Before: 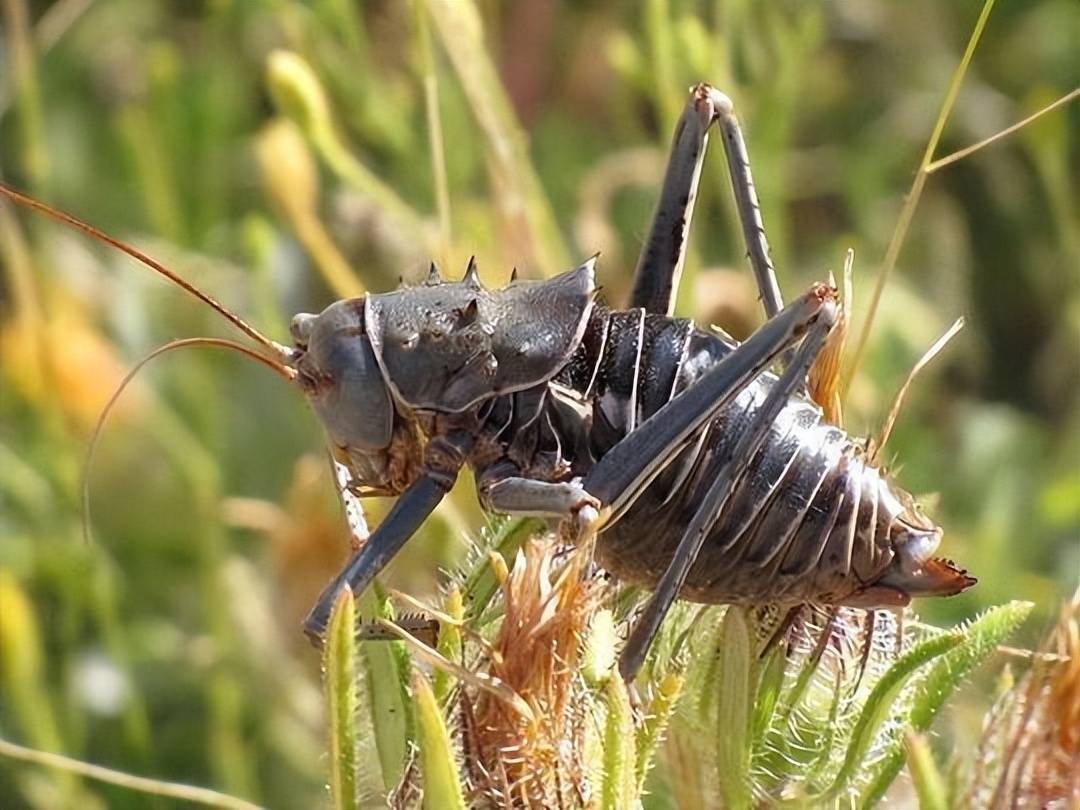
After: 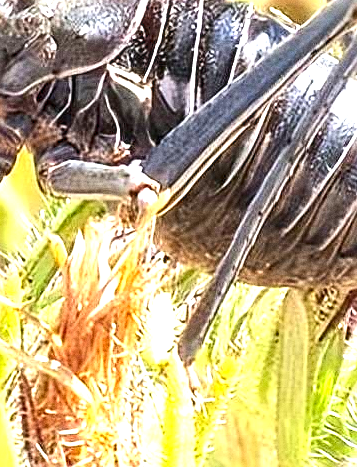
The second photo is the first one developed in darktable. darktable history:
contrast brightness saturation: contrast 0.15, brightness -0.01, saturation 0.1
exposure: black level correction 0, exposure 1.55 EV, compensate exposure bias true, compensate highlight preservation false
sharpen: on, module defaults
local contrast: on, module defaults
grain: on, module defaults
white balance: red 0.986, blue 1.01
crop: left 40.878%, top 39.176%, right 25.993%, bottom 3.081%
